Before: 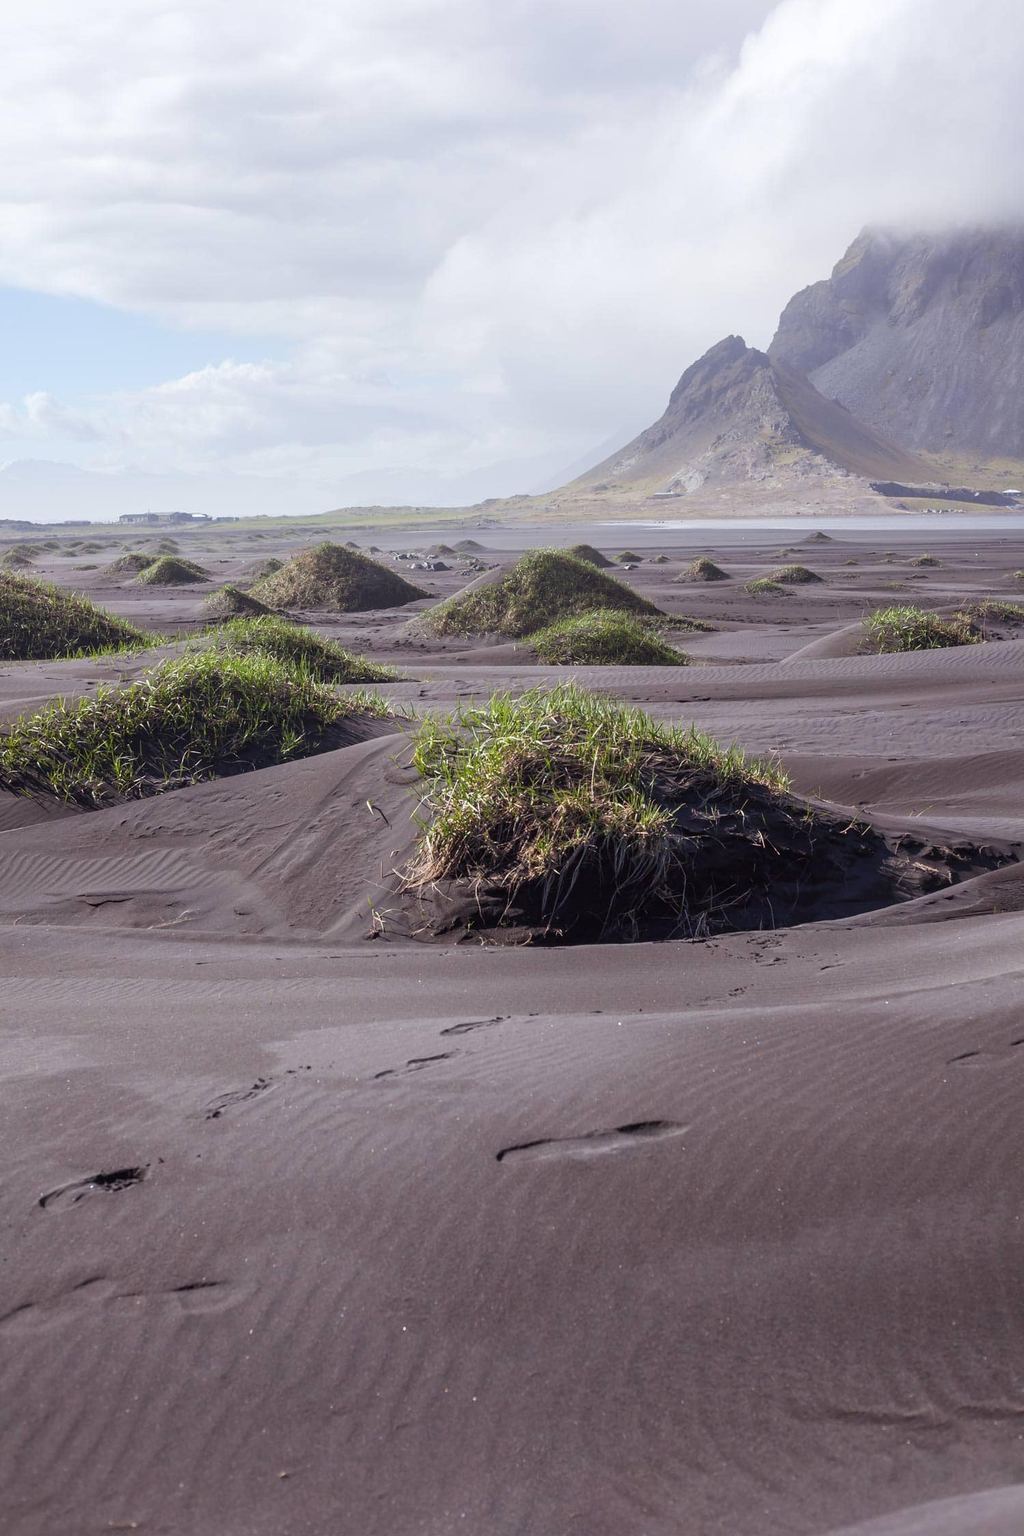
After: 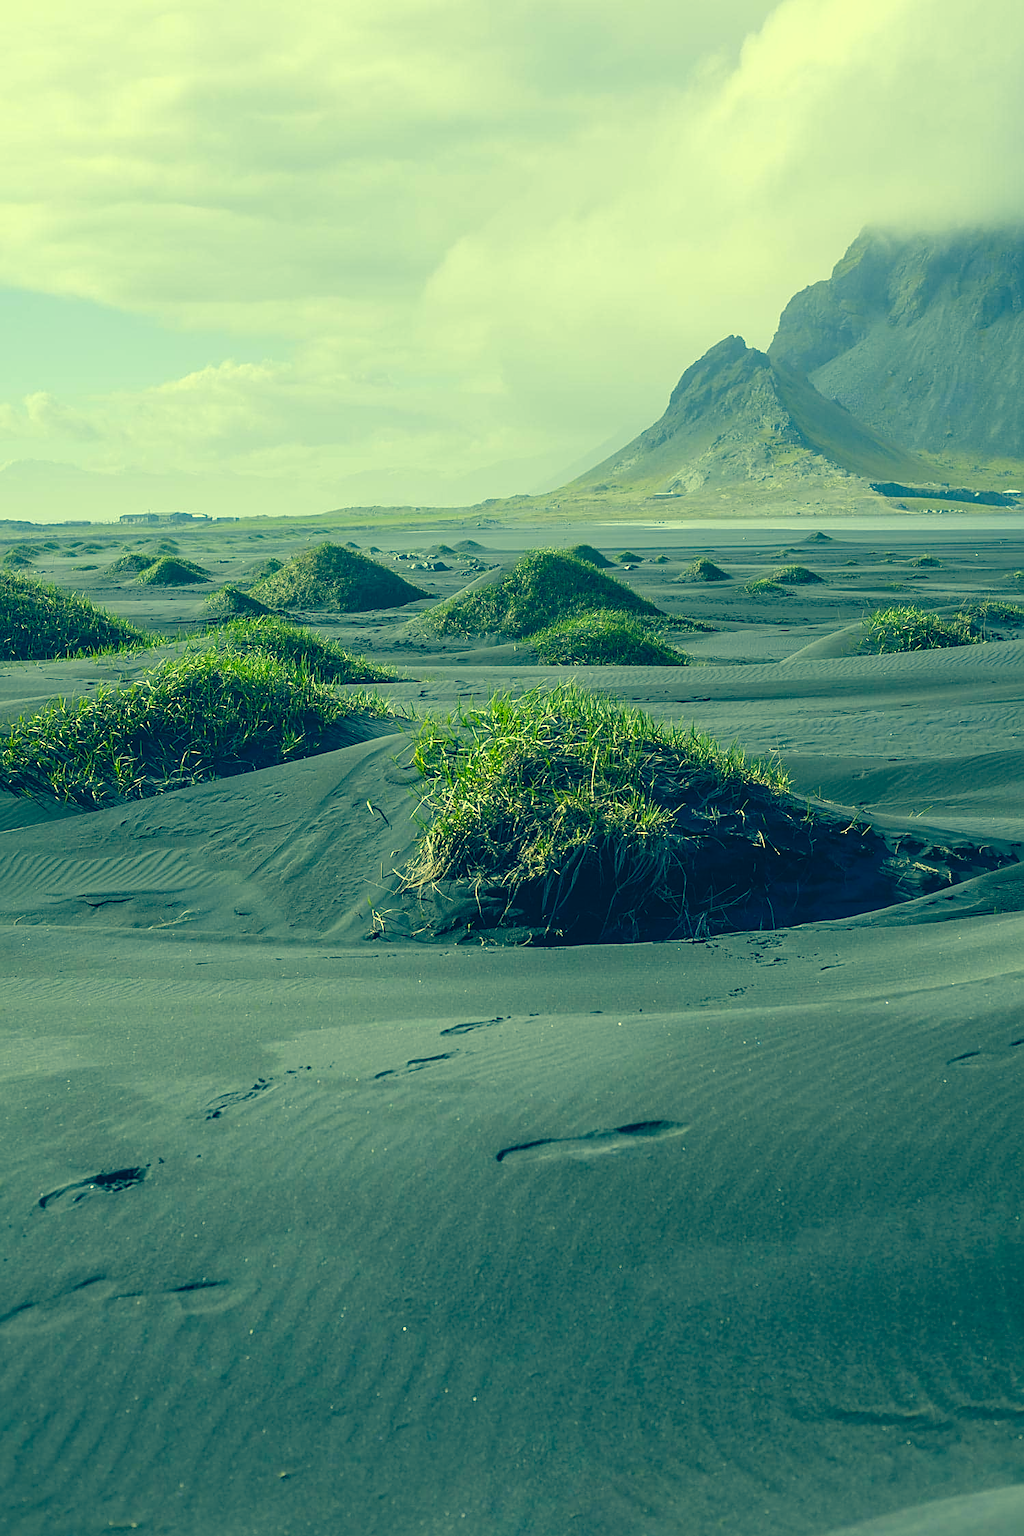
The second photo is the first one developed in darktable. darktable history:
sharpen: on, module defaults
color correction: highlights a* -15.58, highlights b* 40, shadows a* -40, shadows b* -26.18
